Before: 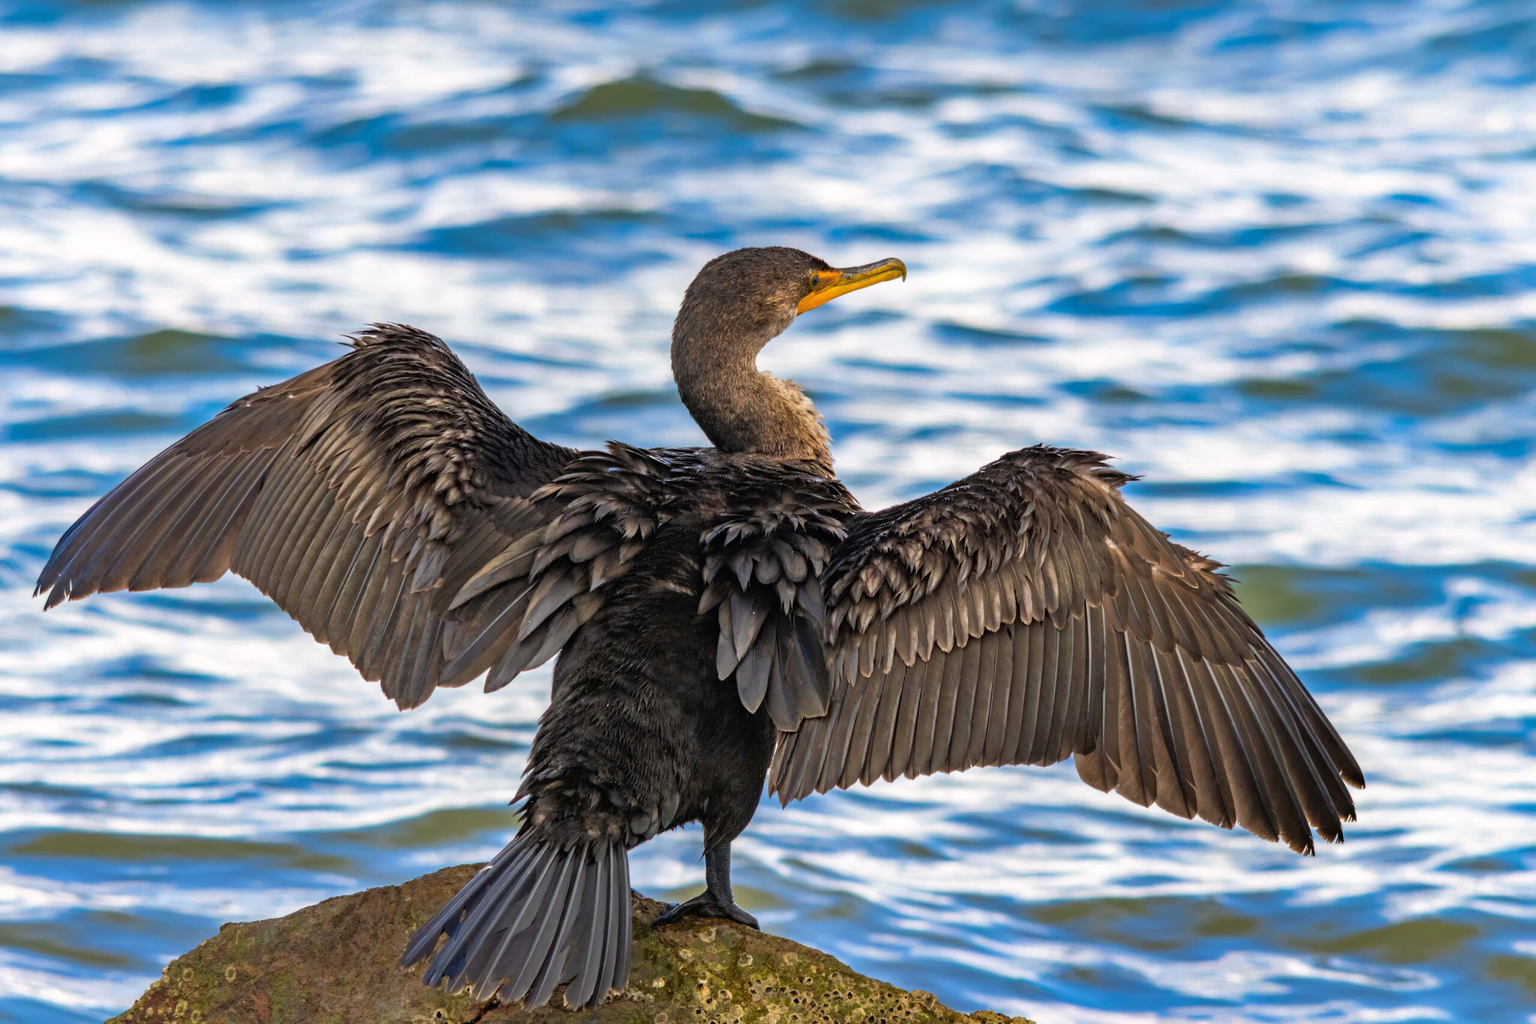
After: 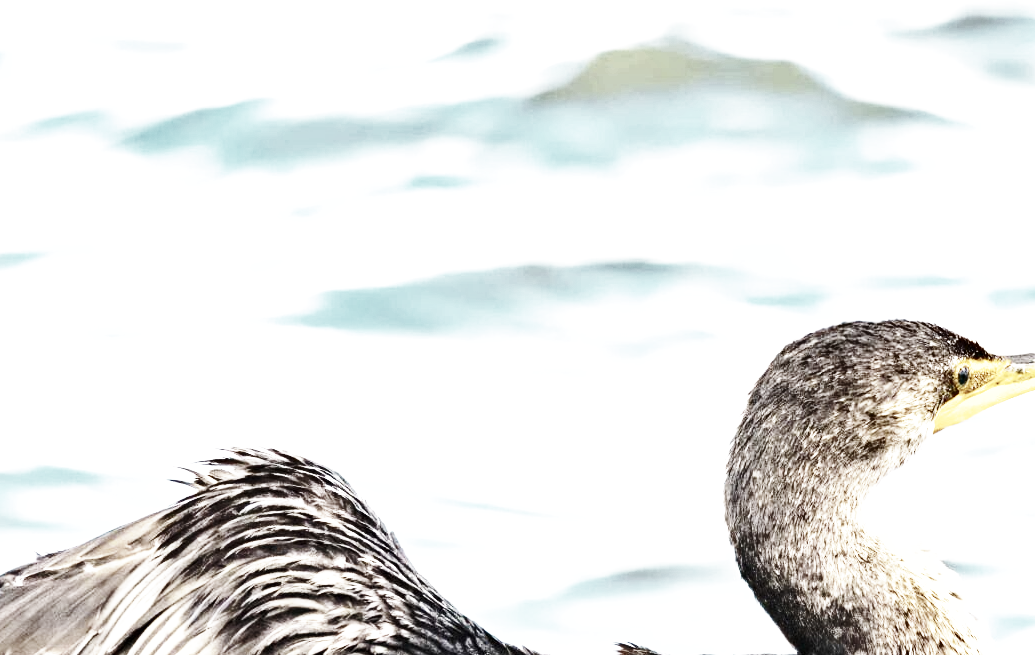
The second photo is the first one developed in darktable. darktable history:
base curve: curves: ch0 [(0, 0) (0.007, 0.004) (0.027, 0.03) (0.046, 0.07) (0.207, 0.54) (0.442, 0.872) (0.673, 0.972) (1, 1)], preserve colors none
crop: left 15.454%, top 5.424%, right 44.086%, bottom 56.155%
exposure: exposure 2.013 EV, compensate highlight preservation false
shadows and highlights: radius 109.58, shadows 24.1, highlights -58.73, low approximation 0.01, soften with gaussian
color correction: highlights b* -0.009, saturation 0.356
